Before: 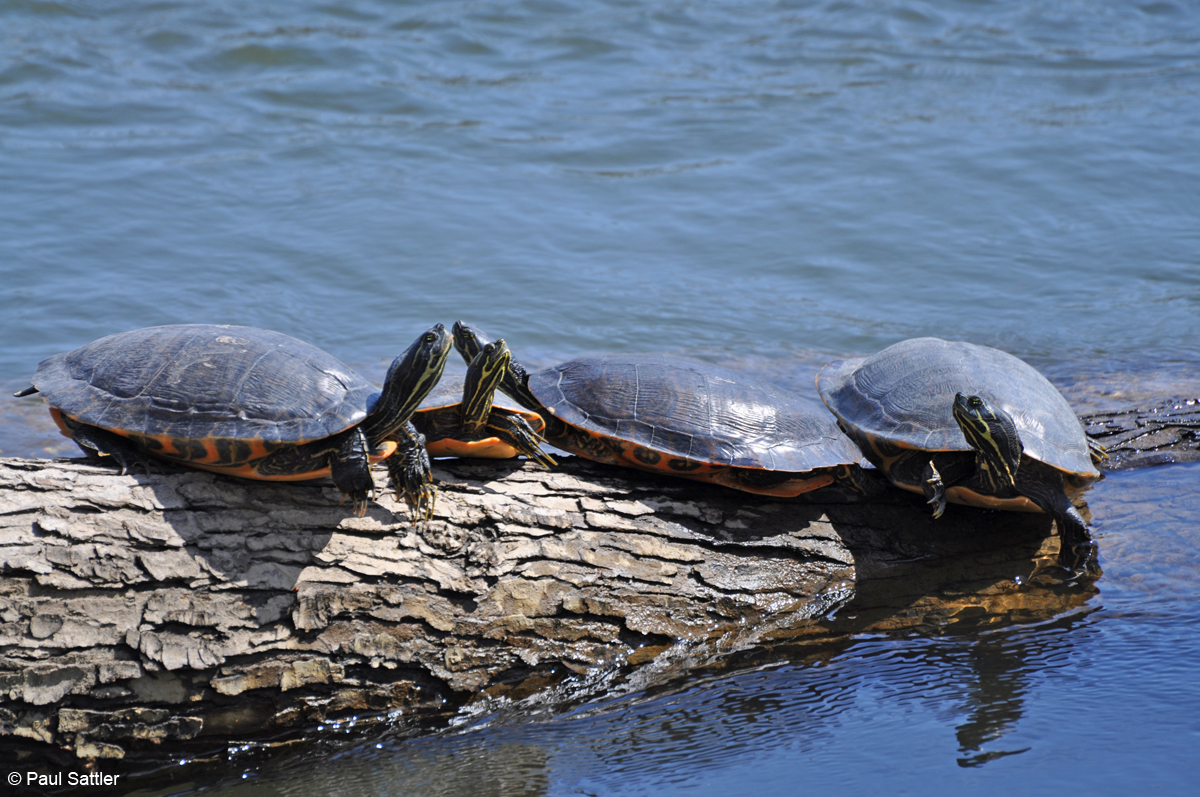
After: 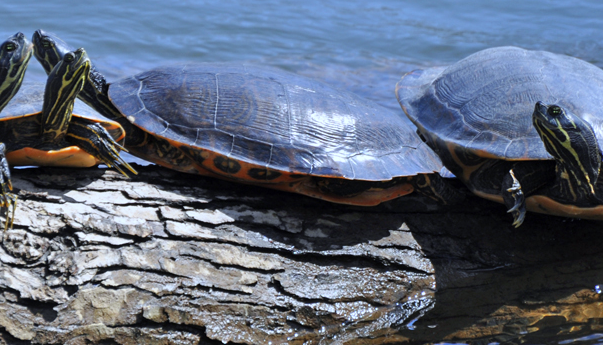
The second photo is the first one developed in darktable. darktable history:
white balance: red 0.924, blue 1.095
crop: left 35.03%, top 36.625%, right 14.663%, bottom 20.057%
tone equalizer: on, module defaults
